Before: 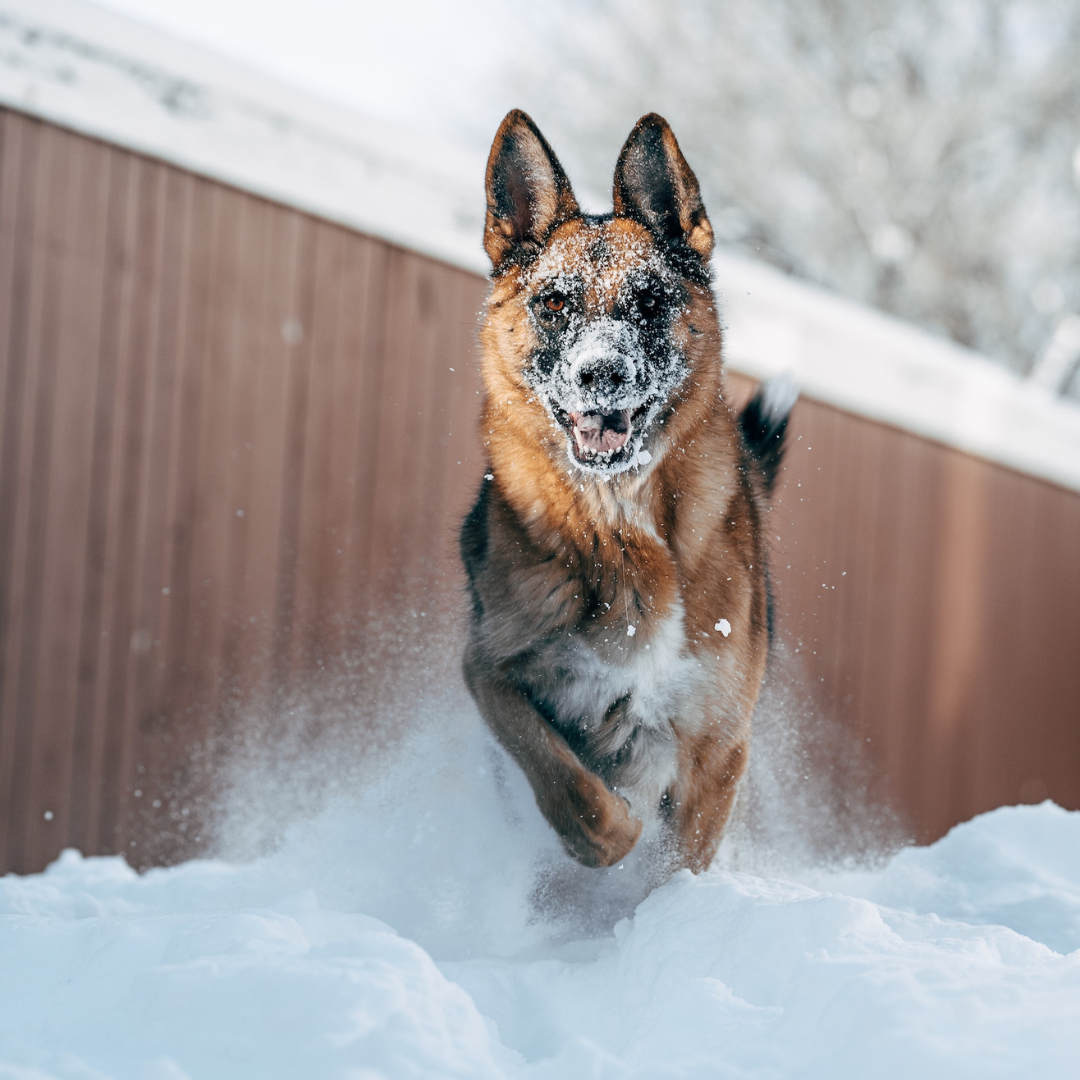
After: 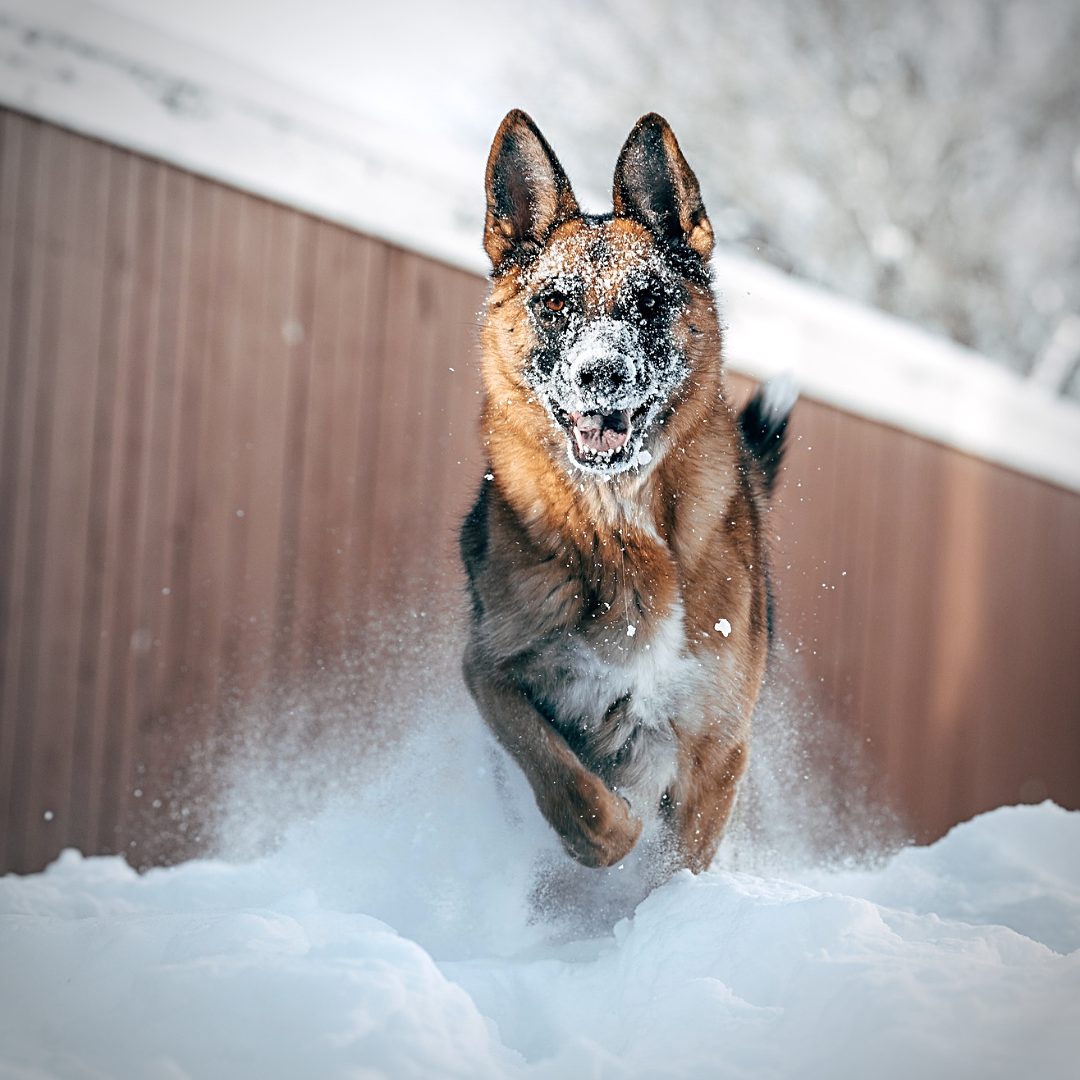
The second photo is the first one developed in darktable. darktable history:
exposure: exposure 0.177 EV, compensate highlight preservation false
vignetting: on, module defaults
sharpen: on, module defaults
